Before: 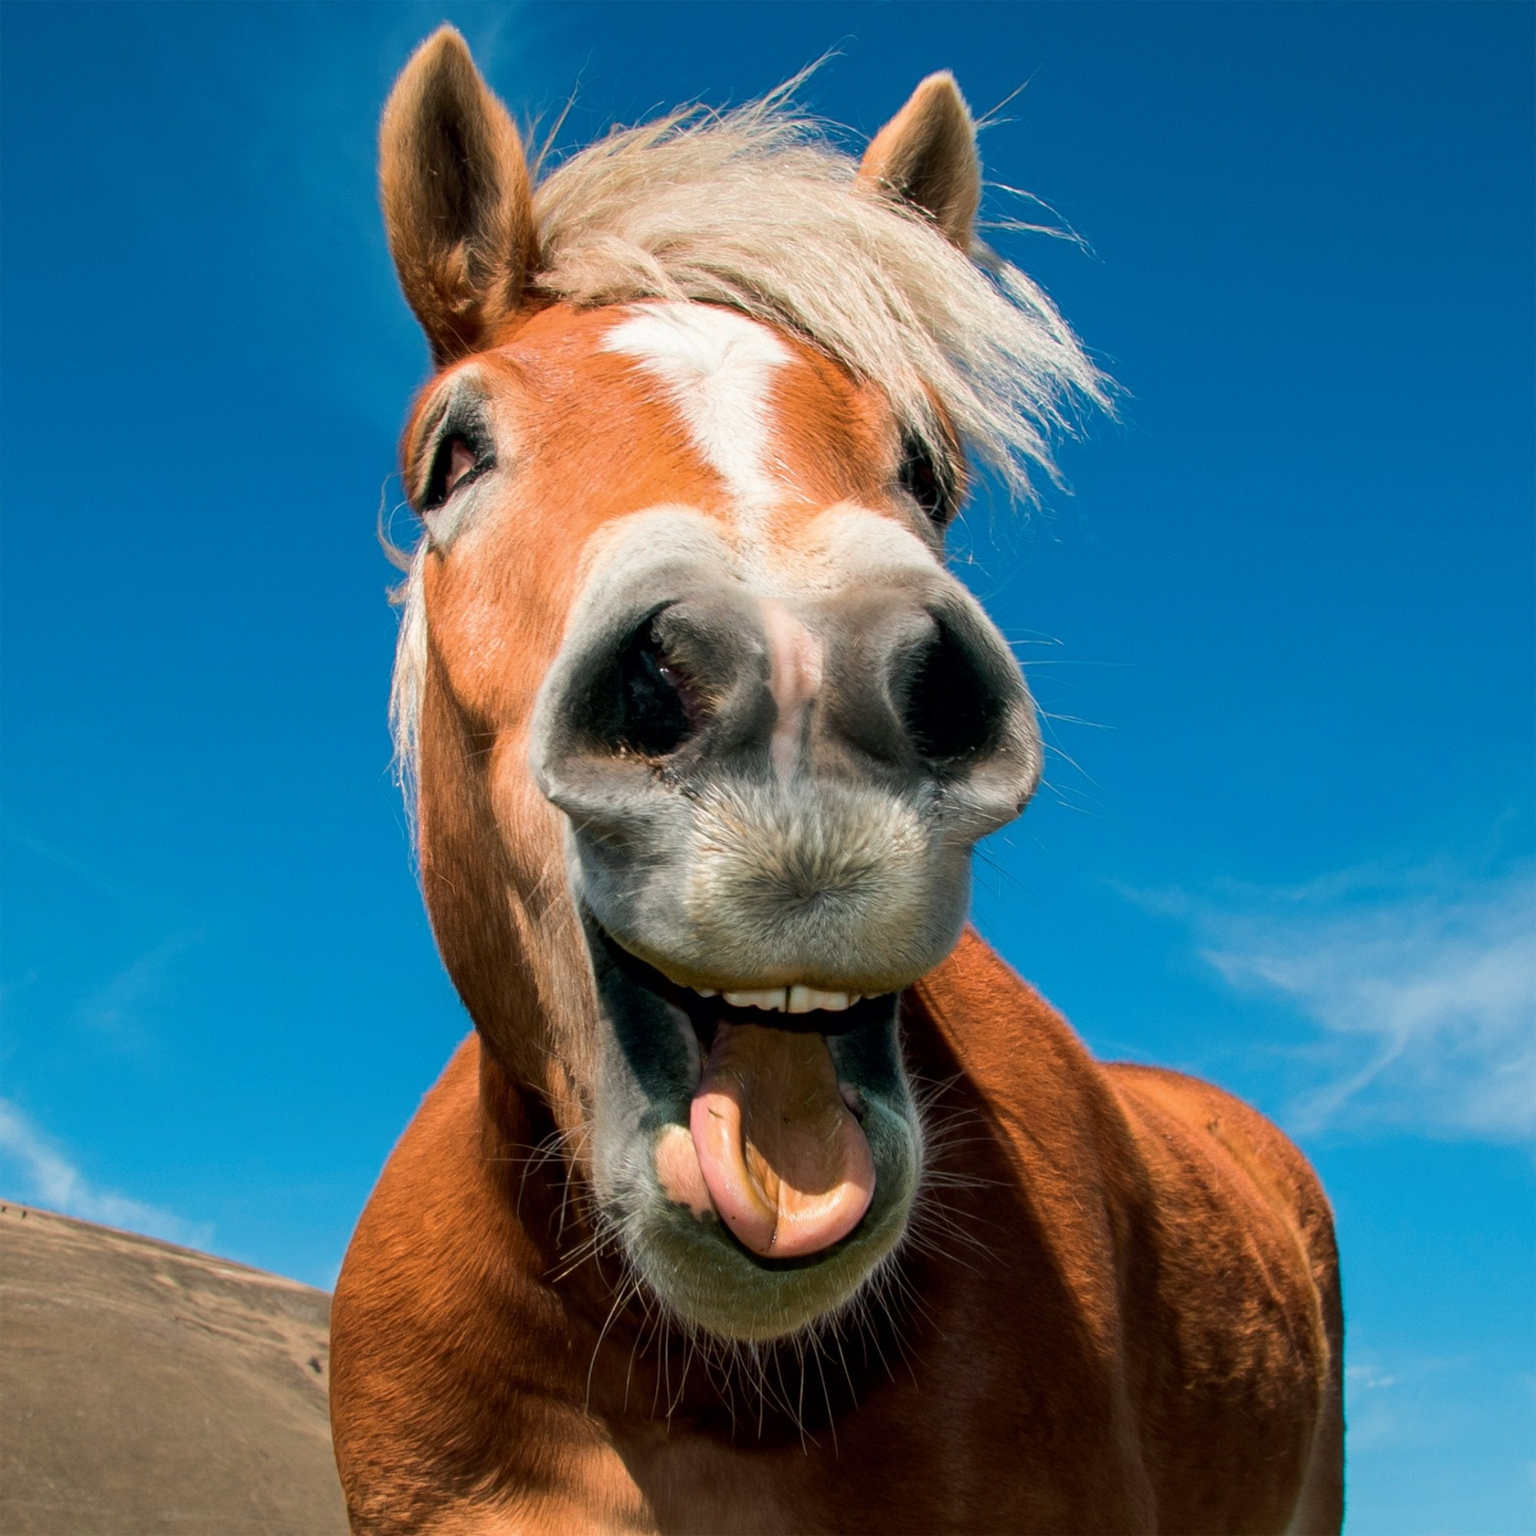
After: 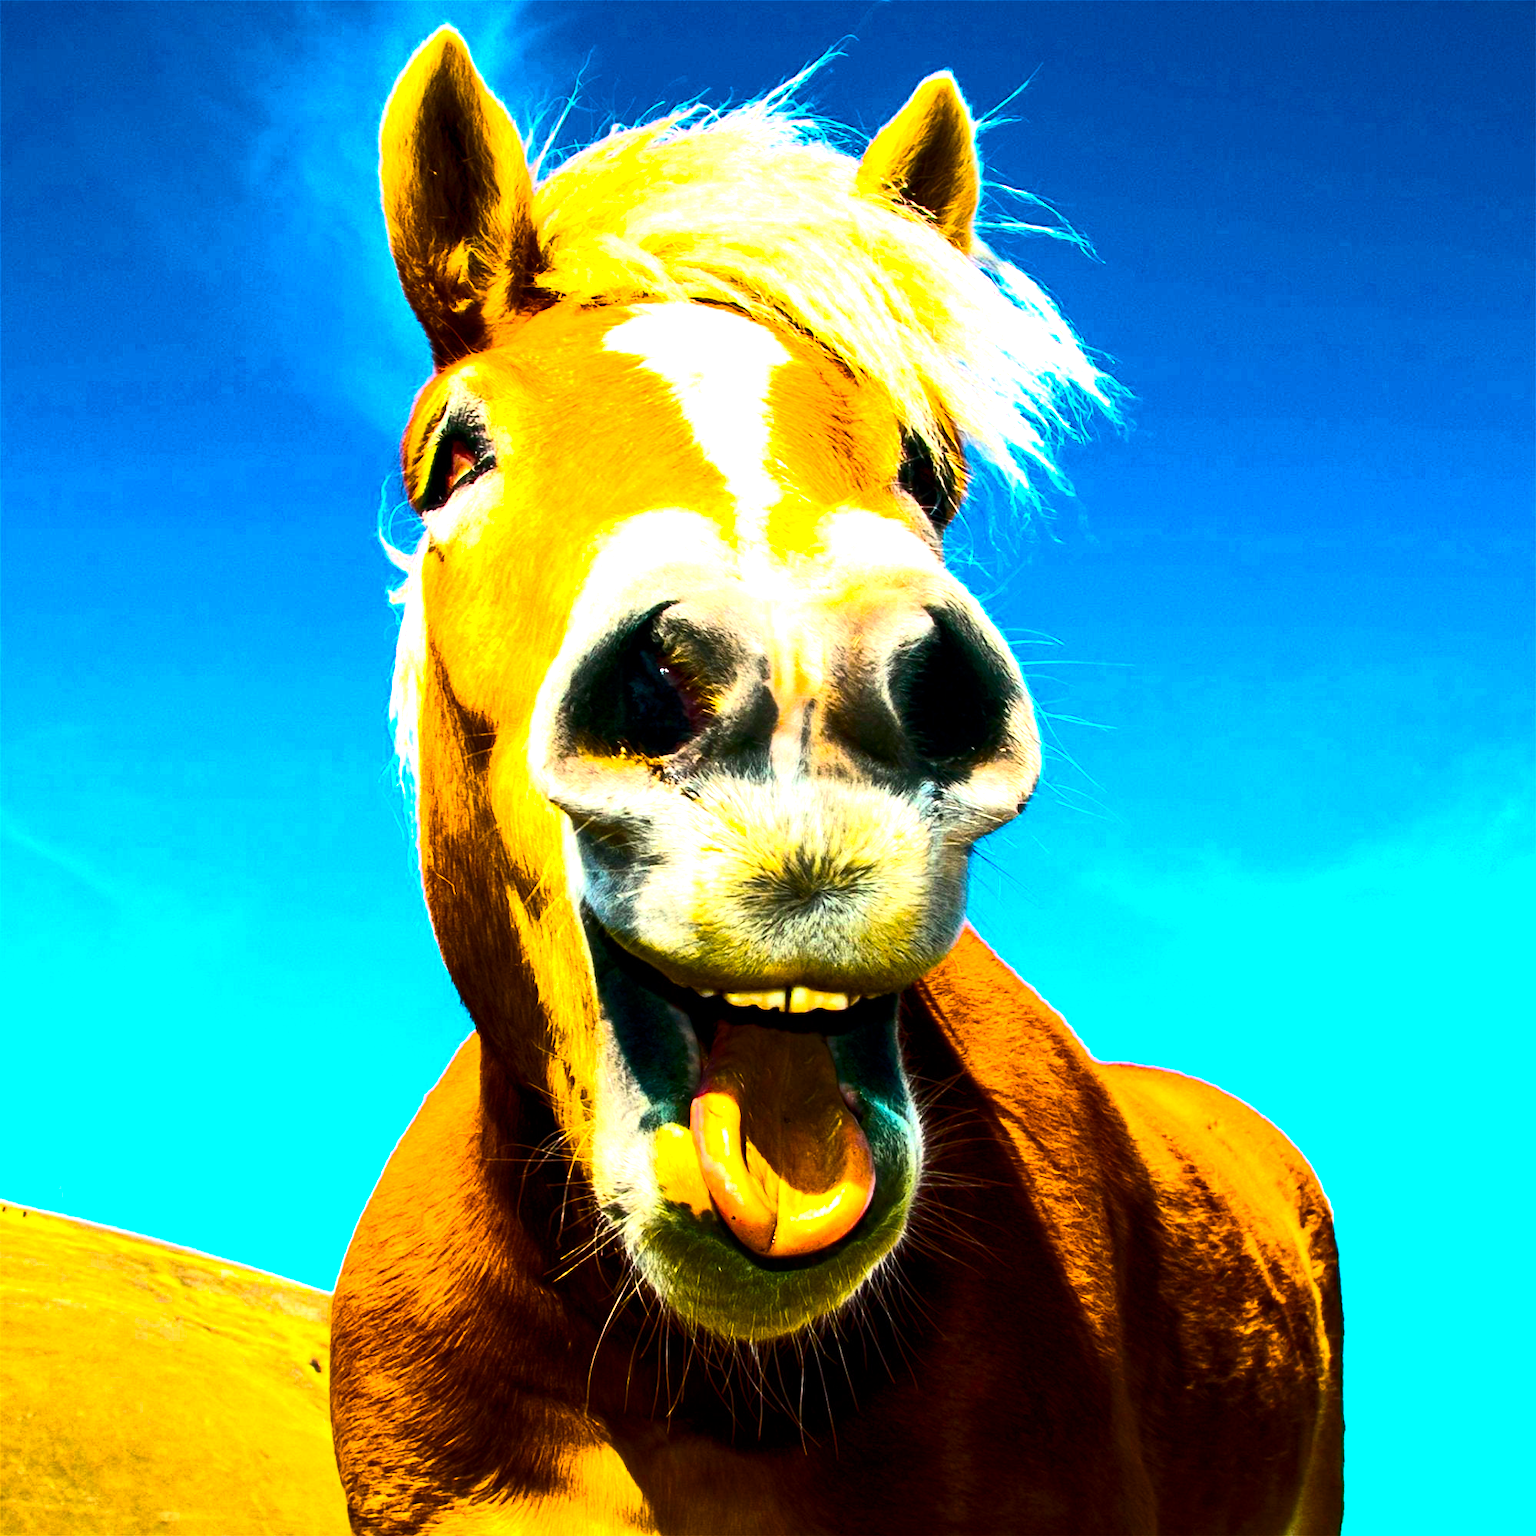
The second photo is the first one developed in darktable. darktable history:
color balance rgb: linear chroma grading › global chroma 20%, perceptual saturation grading › global saturation 65%, perceptual saturation grading › highlights 60%, perceptual saturation grading › mid-tones 50%, perceptual saturation grading › shadows 50%, perceptual brilliance grading › global brilliance 30%, perceptual brilliance grading › highlights 50%, perceptual brilliance grading › mid-tones 50%, perceptual brilliance grading › shadows -22%, global vibrance 20%
contrast brightness saturation: contrast 0.28
